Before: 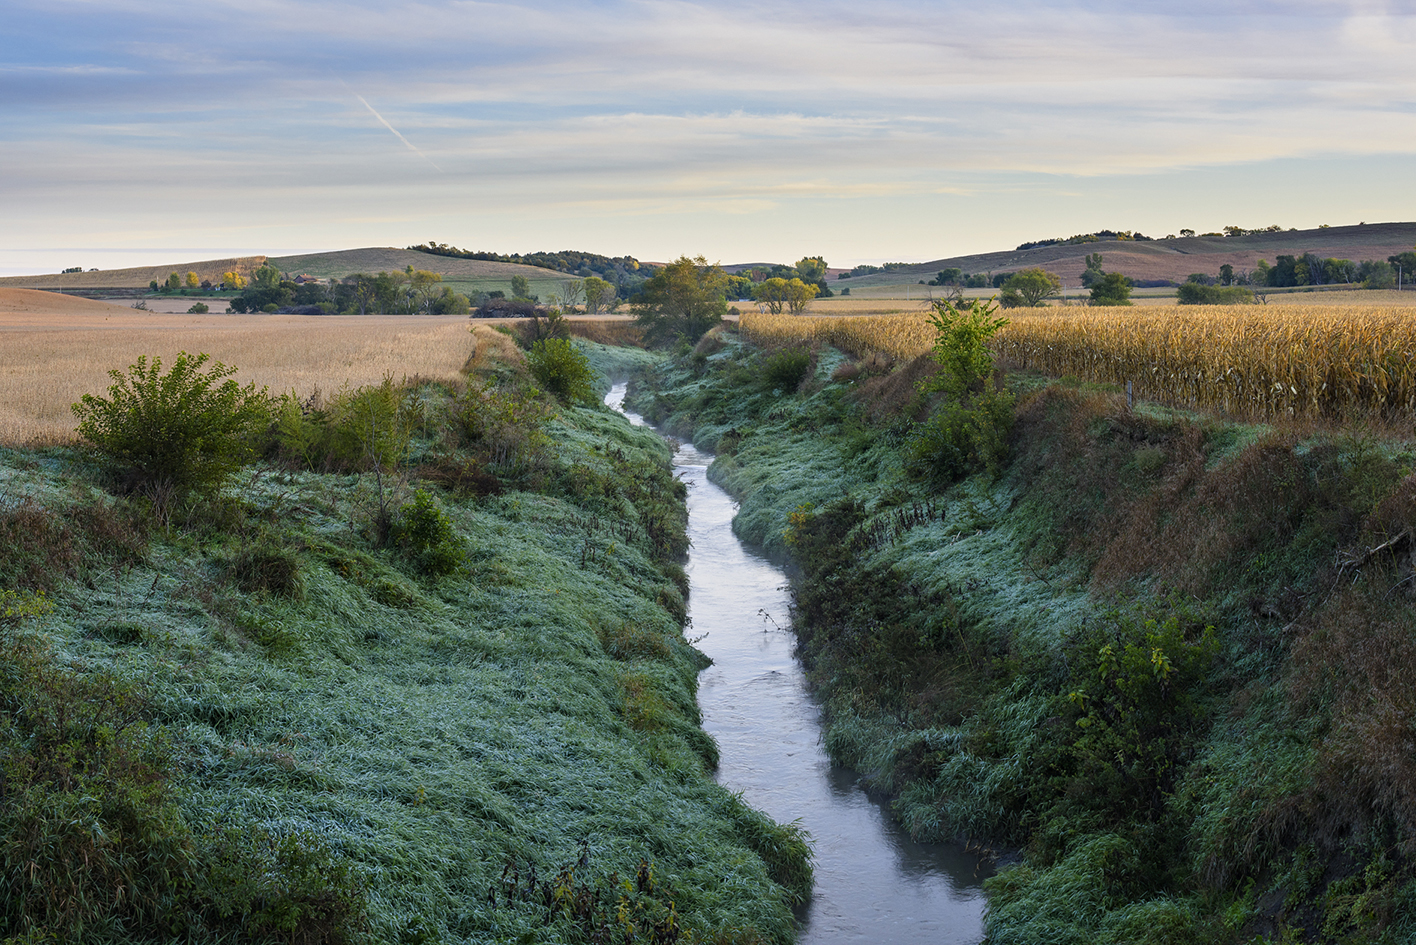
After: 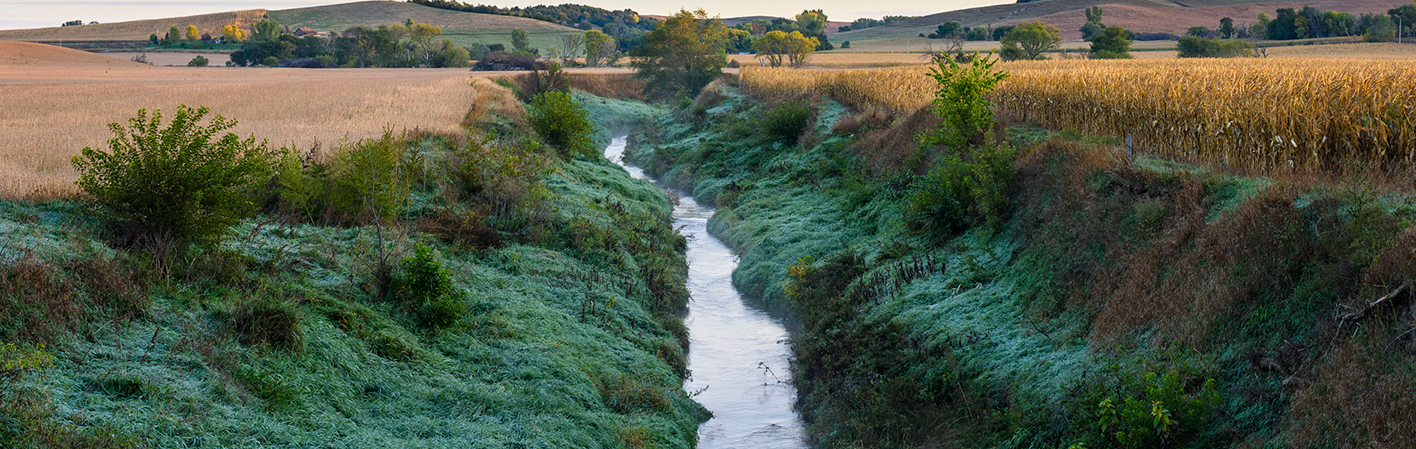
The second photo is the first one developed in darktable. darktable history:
crop and rotate: top 26.178%, bottom 26.266%
